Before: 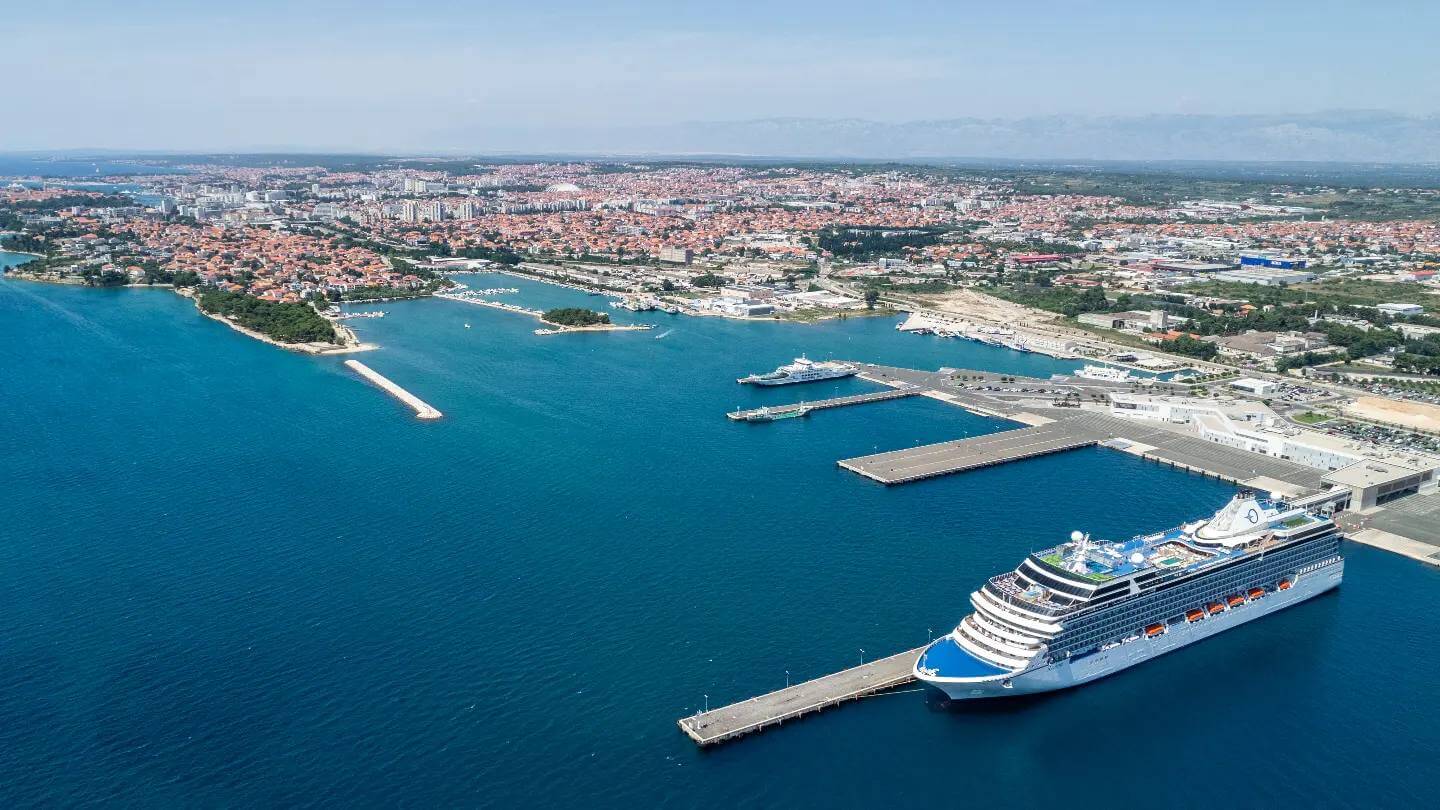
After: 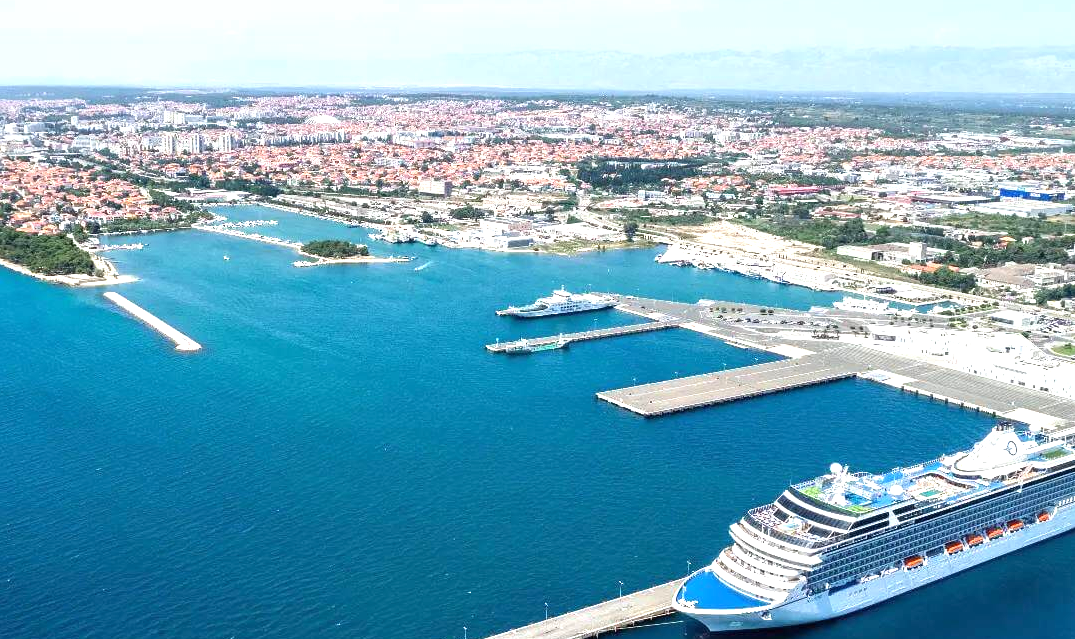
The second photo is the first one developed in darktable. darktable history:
exposure: black level correction 0, exposure 0.884 EV, compensate highlight preservation false
crop: left 16.744%, top 8.47%, right 8.586%, bottom 12.553%
color calibration: gray › normalize channels true, illuminant same as pipeline (D50), adaptation XYZ, x 0.345, y 0.358, temperature 5015.2 K, gamut compression 0.018
